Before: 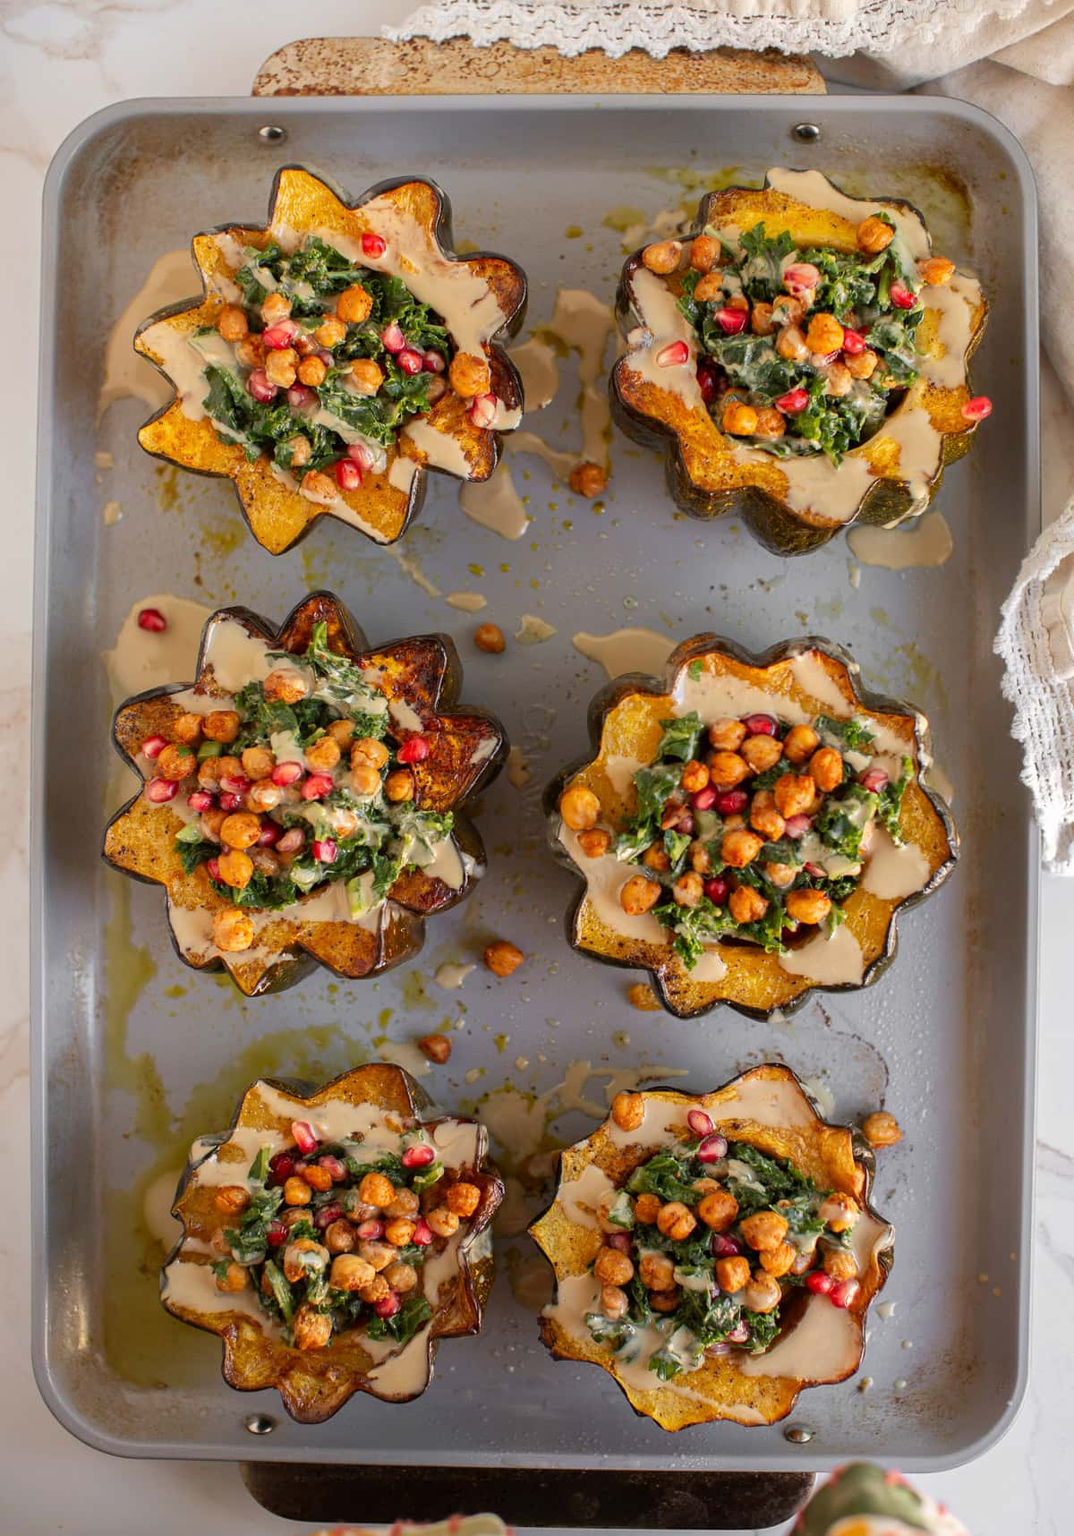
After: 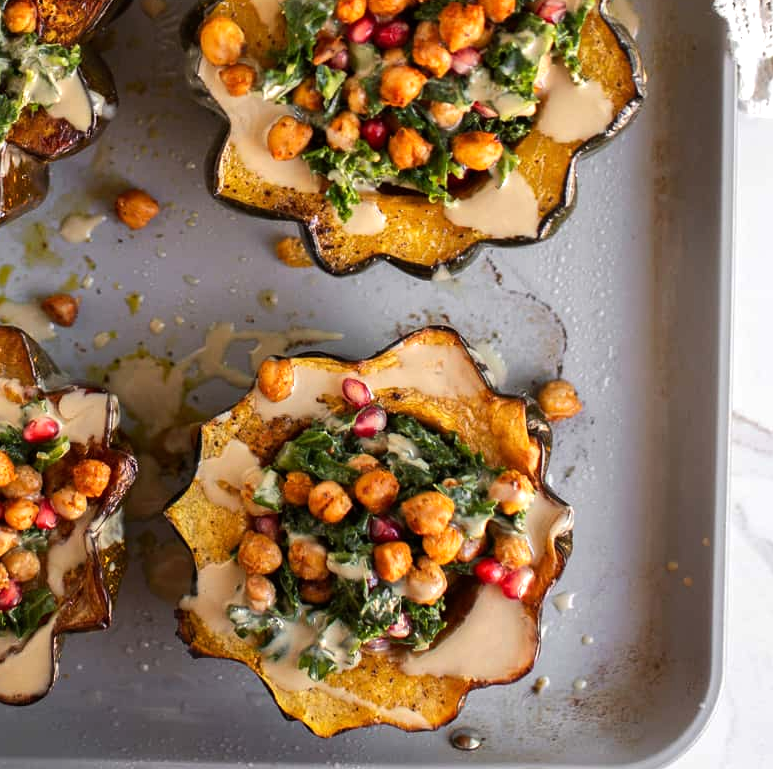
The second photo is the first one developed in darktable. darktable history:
tone equalizer: -8 EV -0.417 EV, -7 EV -0.389 EV, -6 EV -0.333 EV, -5 EV -0.222 EV, -3 EV 0.222 EV, -2 EV 0.333 EV, -1 EV 0.389 EV, +0 EV 0.417 EV, edges refinement/feathering 500, mask exposure compensation -1.57 EV, preserve details no
crop and rotate: left 35.509%, top 50.238%, bottom 4.934%
